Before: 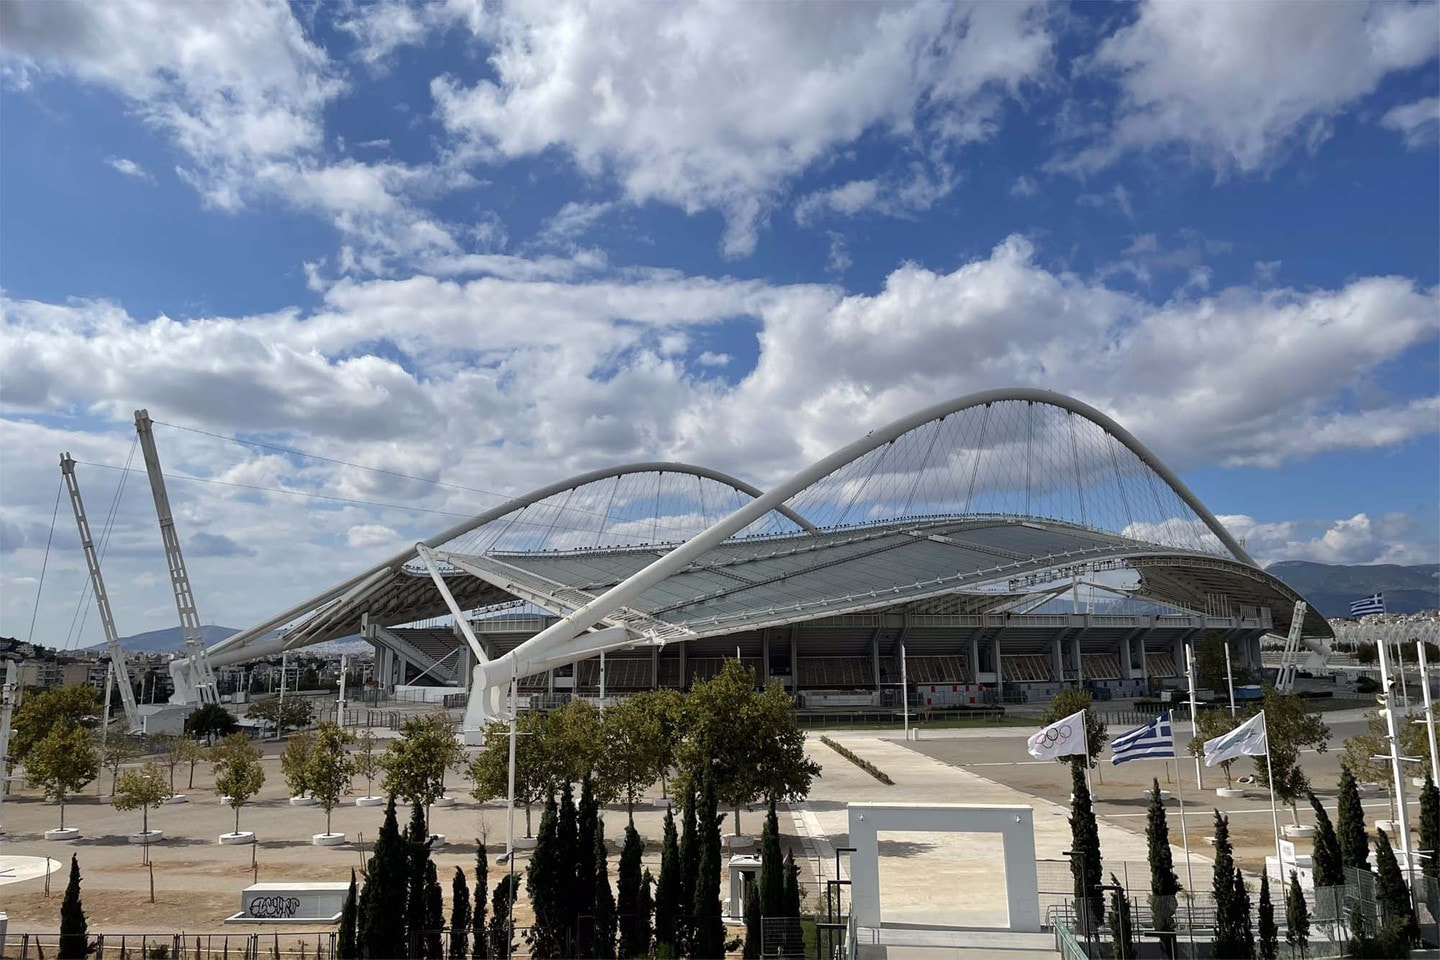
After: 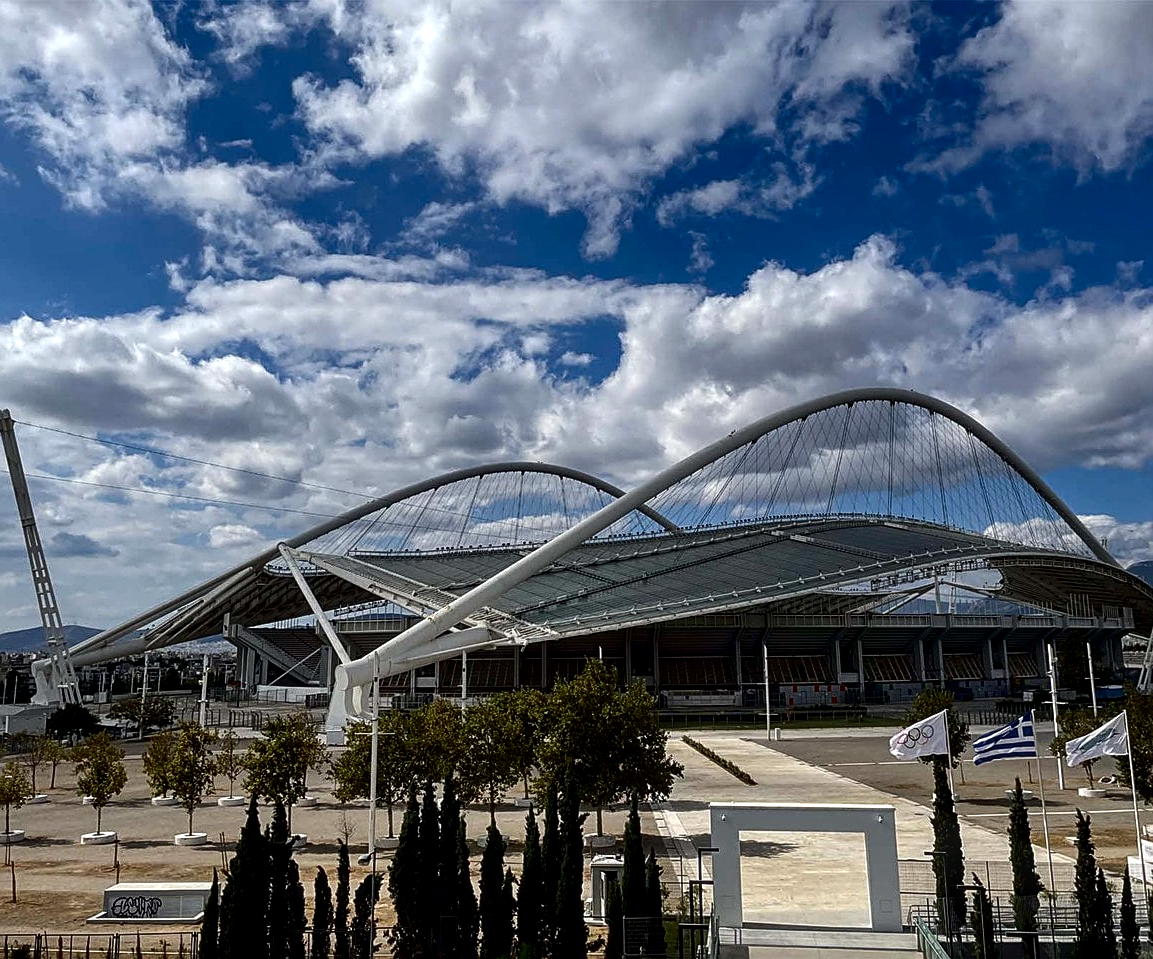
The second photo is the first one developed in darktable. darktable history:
tone equalizer: on, module defaults
contrast brightness saturation: contrast 0.132, brightness -0.244, saturation 0.141
local contrast: detail 130%
sharpen: on, module defaults
crop and rotate: left 9.609%, right 10.265%
